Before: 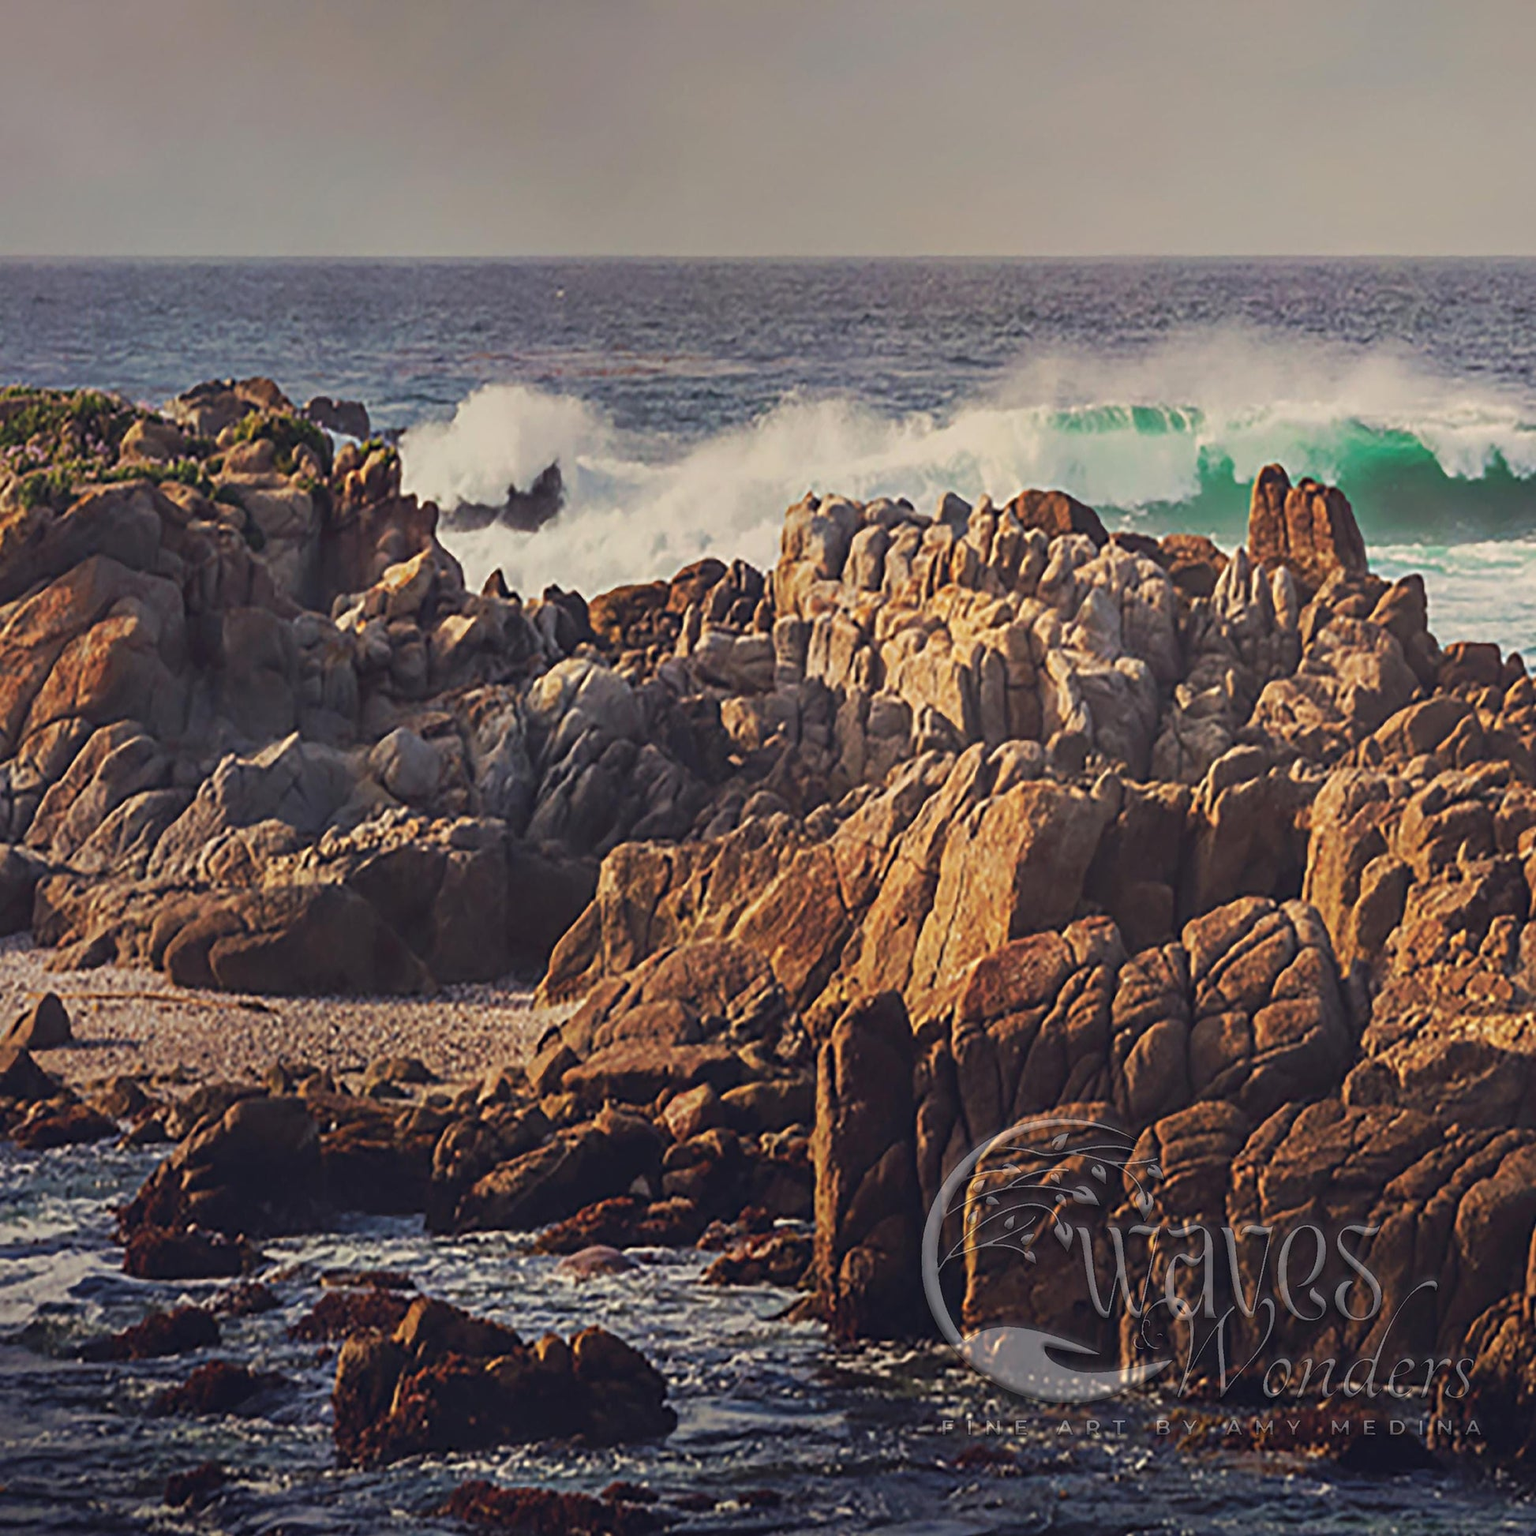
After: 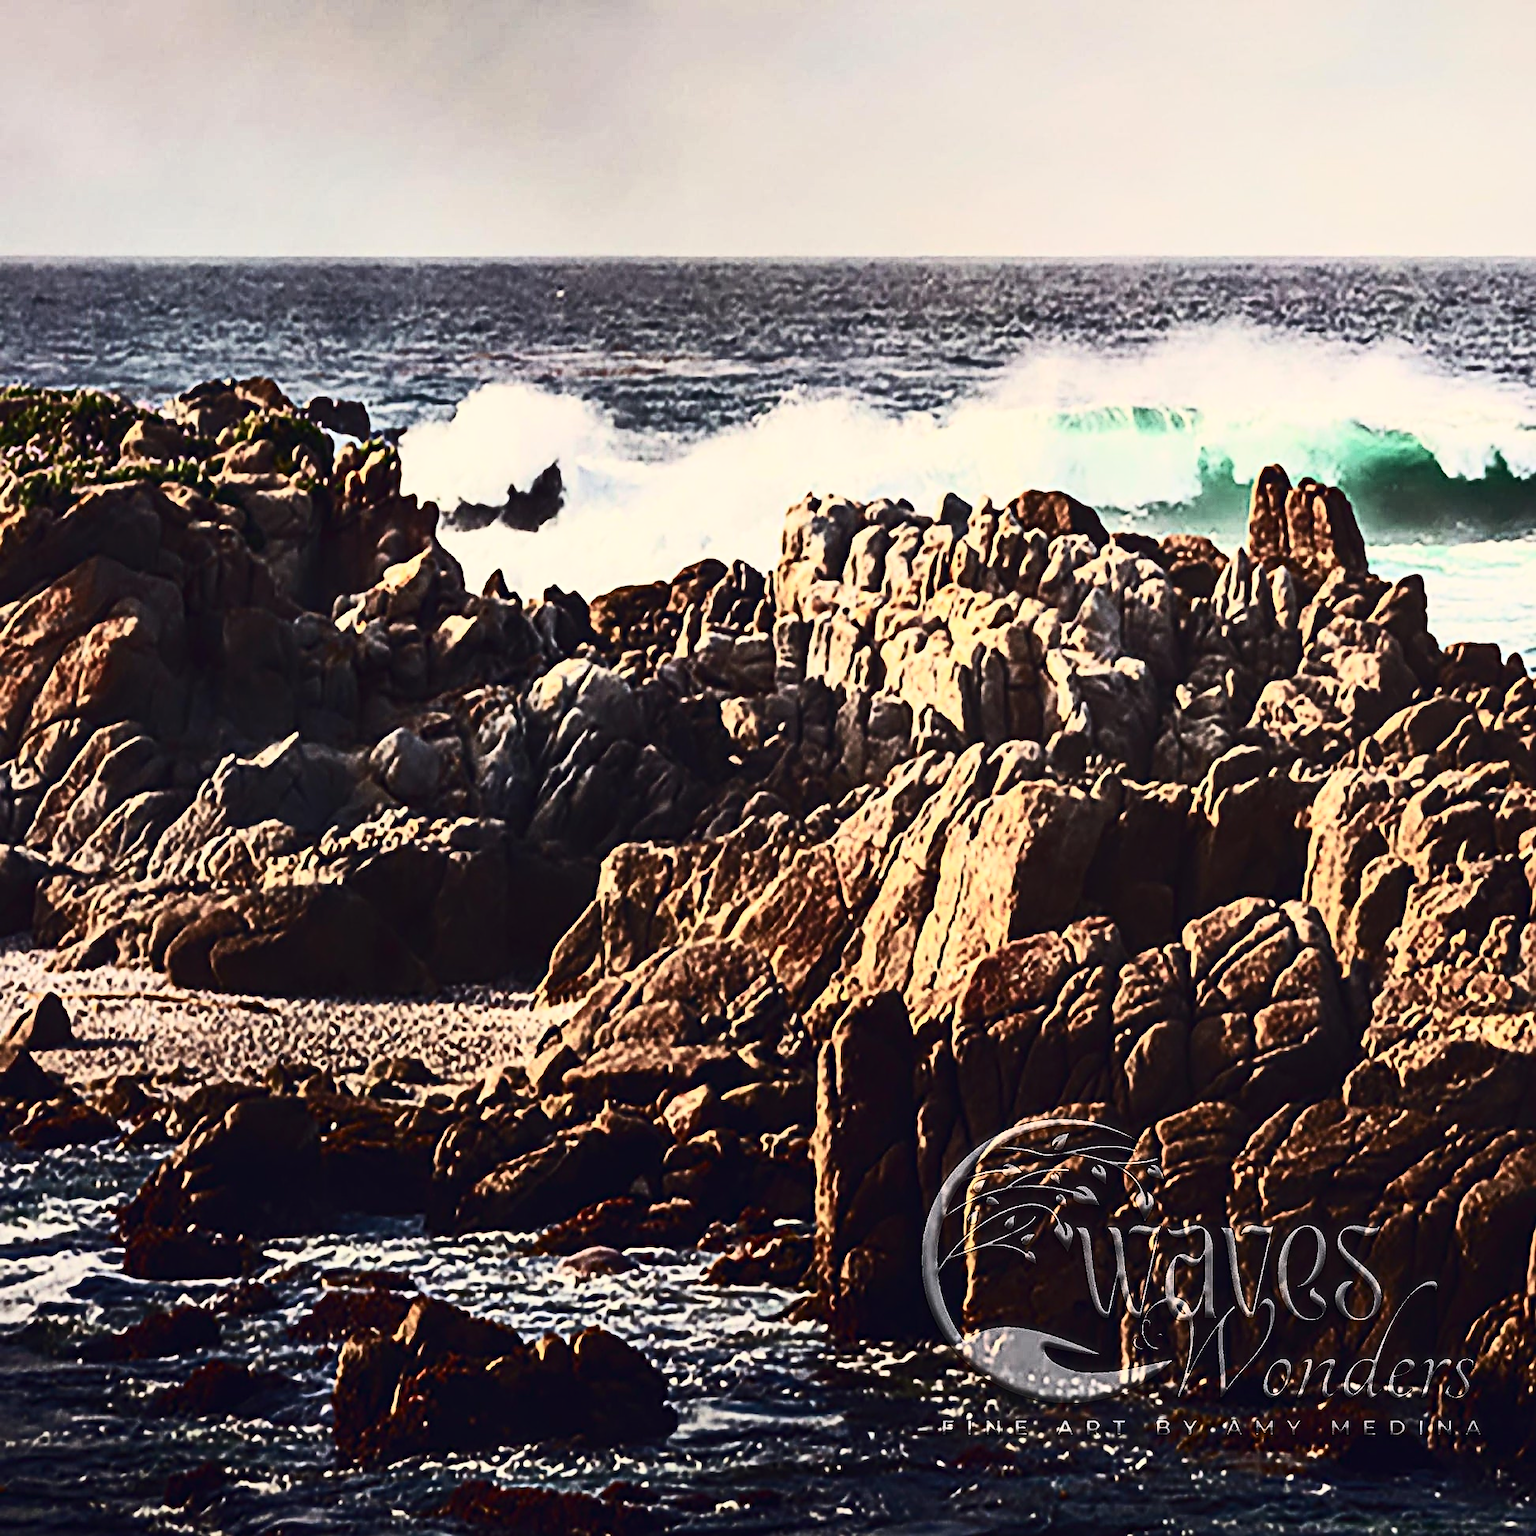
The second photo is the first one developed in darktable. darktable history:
contrast brightness saturation: contrast 0.929, brightness 0.202
sharpen: on, module defaults
